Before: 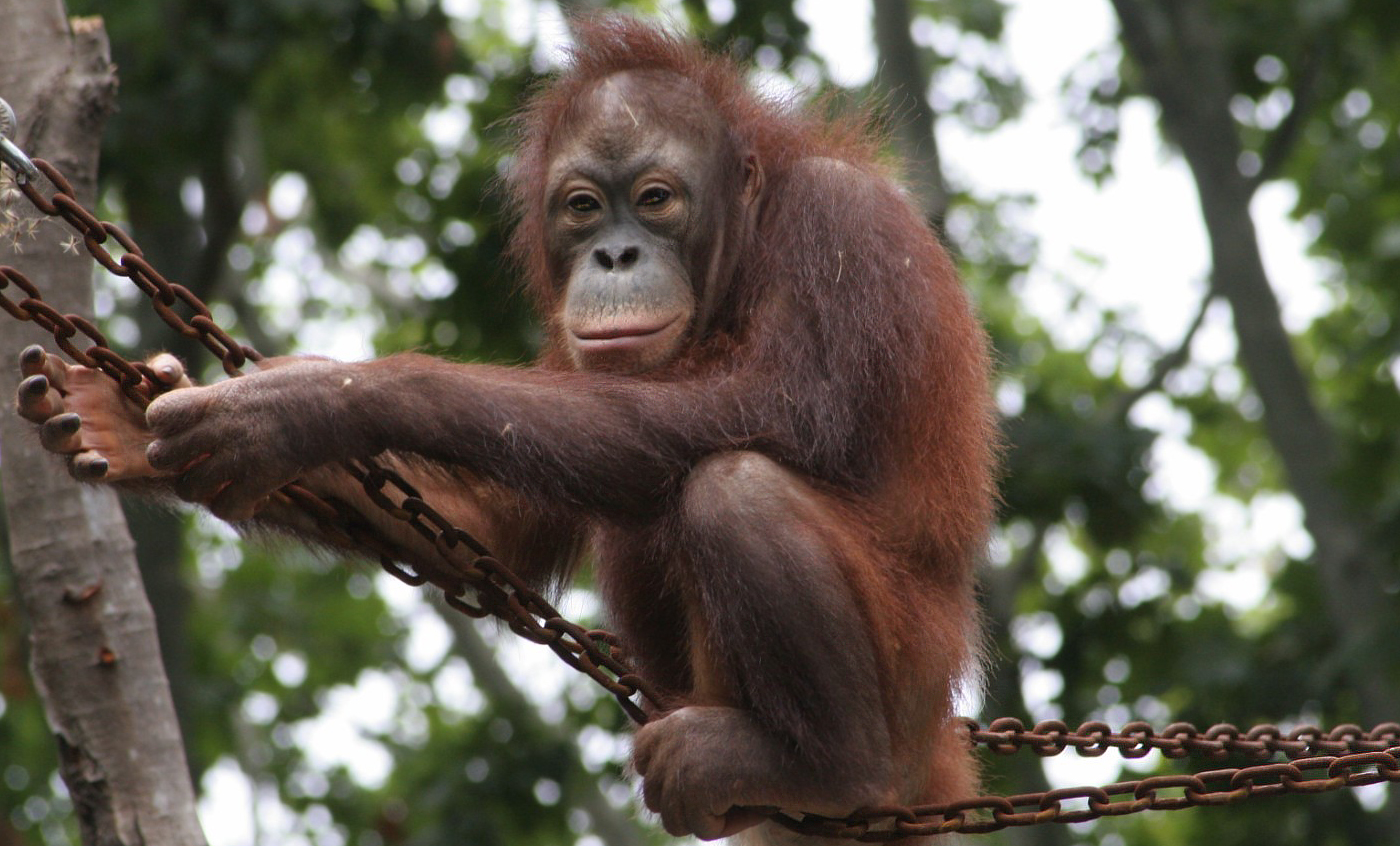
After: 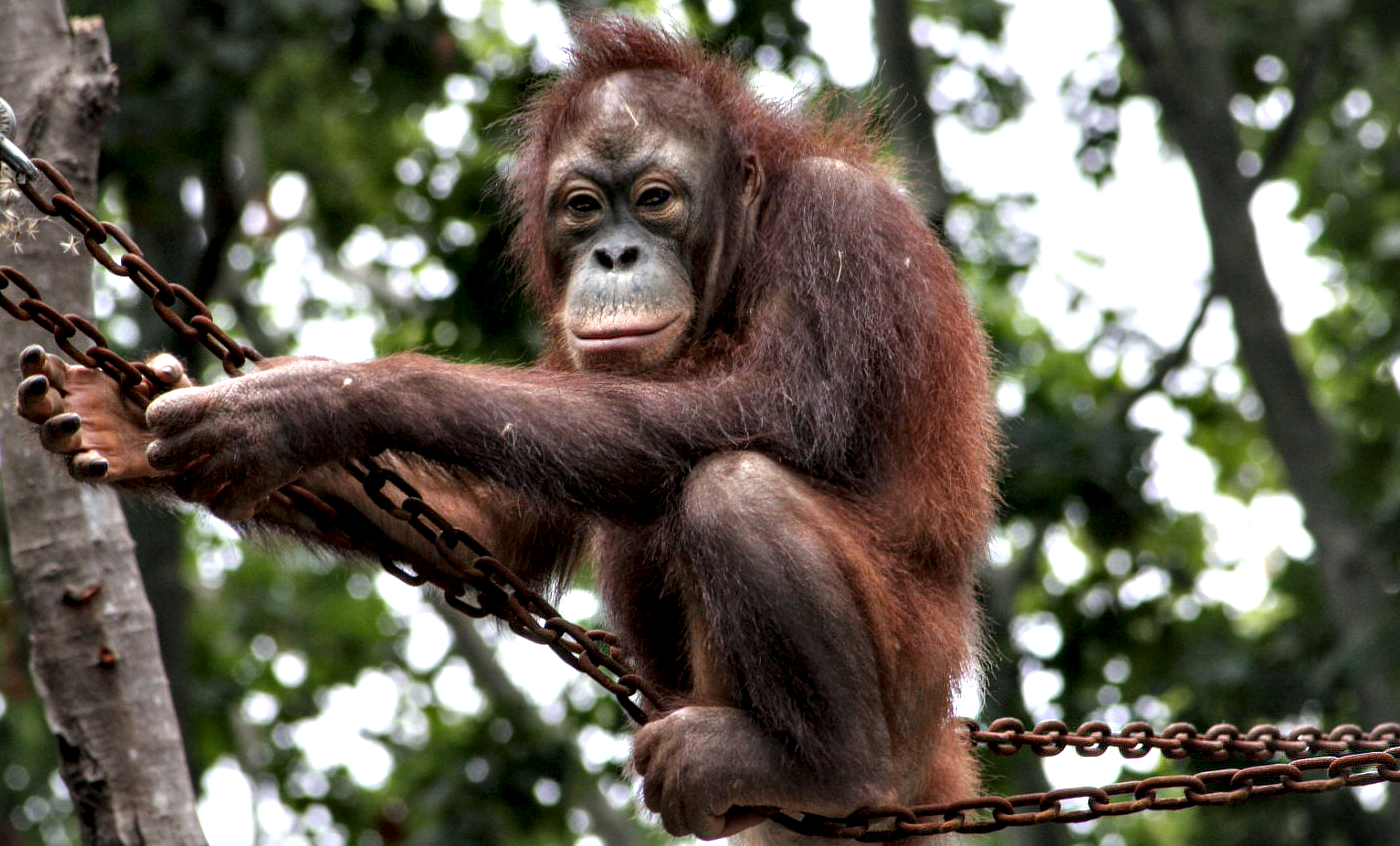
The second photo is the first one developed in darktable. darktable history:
contrast equalizer: octaves 7, y [[0.6 ×6], [0.55 ×6], [0 ×6], [0 ×6], [0 ×6]]
exposure: black level correction 0.001, exposure 0.015 EV, compensate exposure bias true, compensate highlight preservation false
local contrast: detail 130%
vignetting: fall-off start 99.43%, width/height ratio 1.305
